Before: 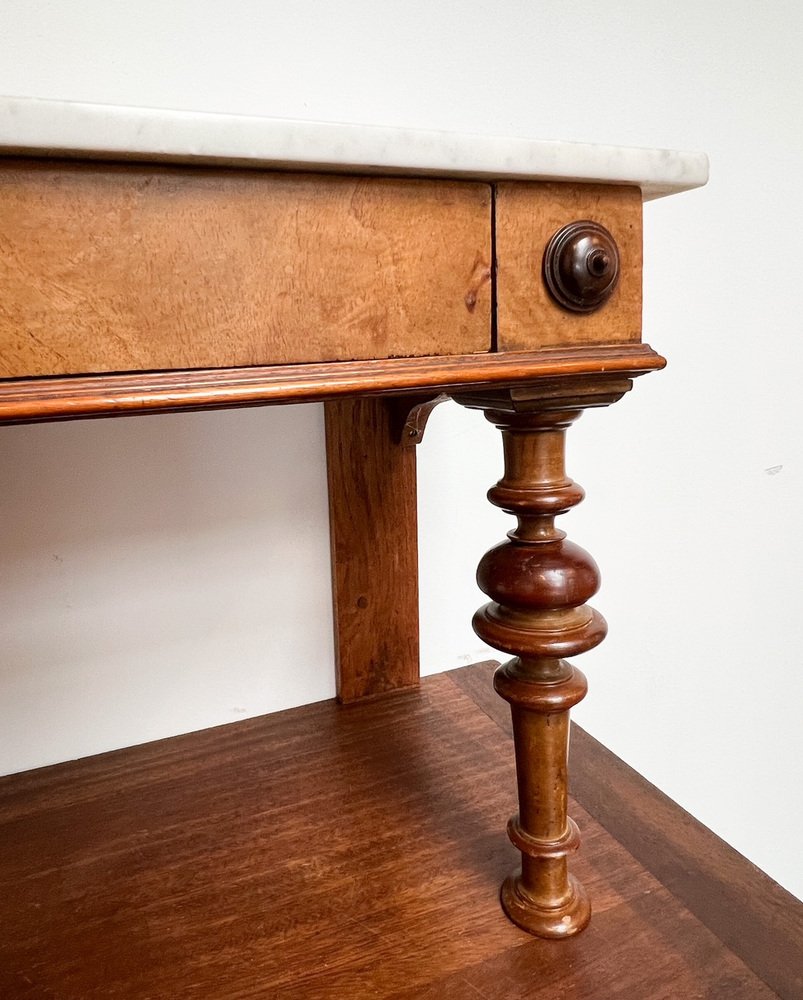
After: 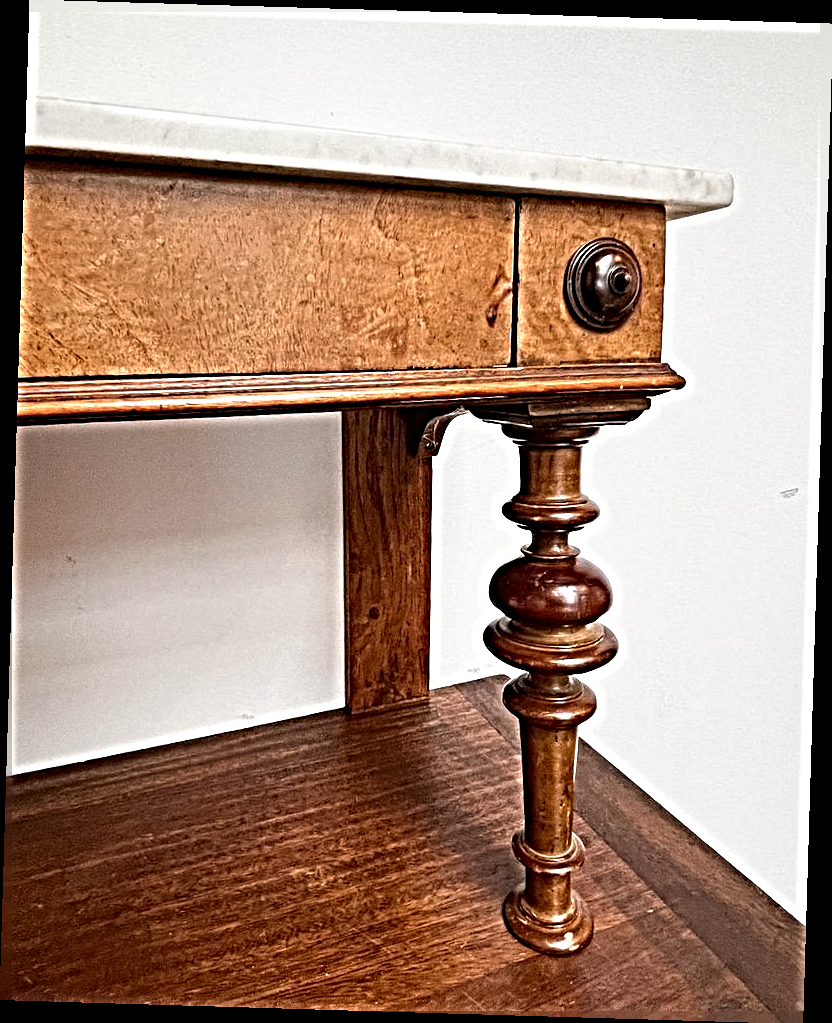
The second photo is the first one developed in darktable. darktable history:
sharpen: radius 6.3, amount 1.8, threshold 0
rotate and perspective: rotation 1.72°, automatic cropping off
